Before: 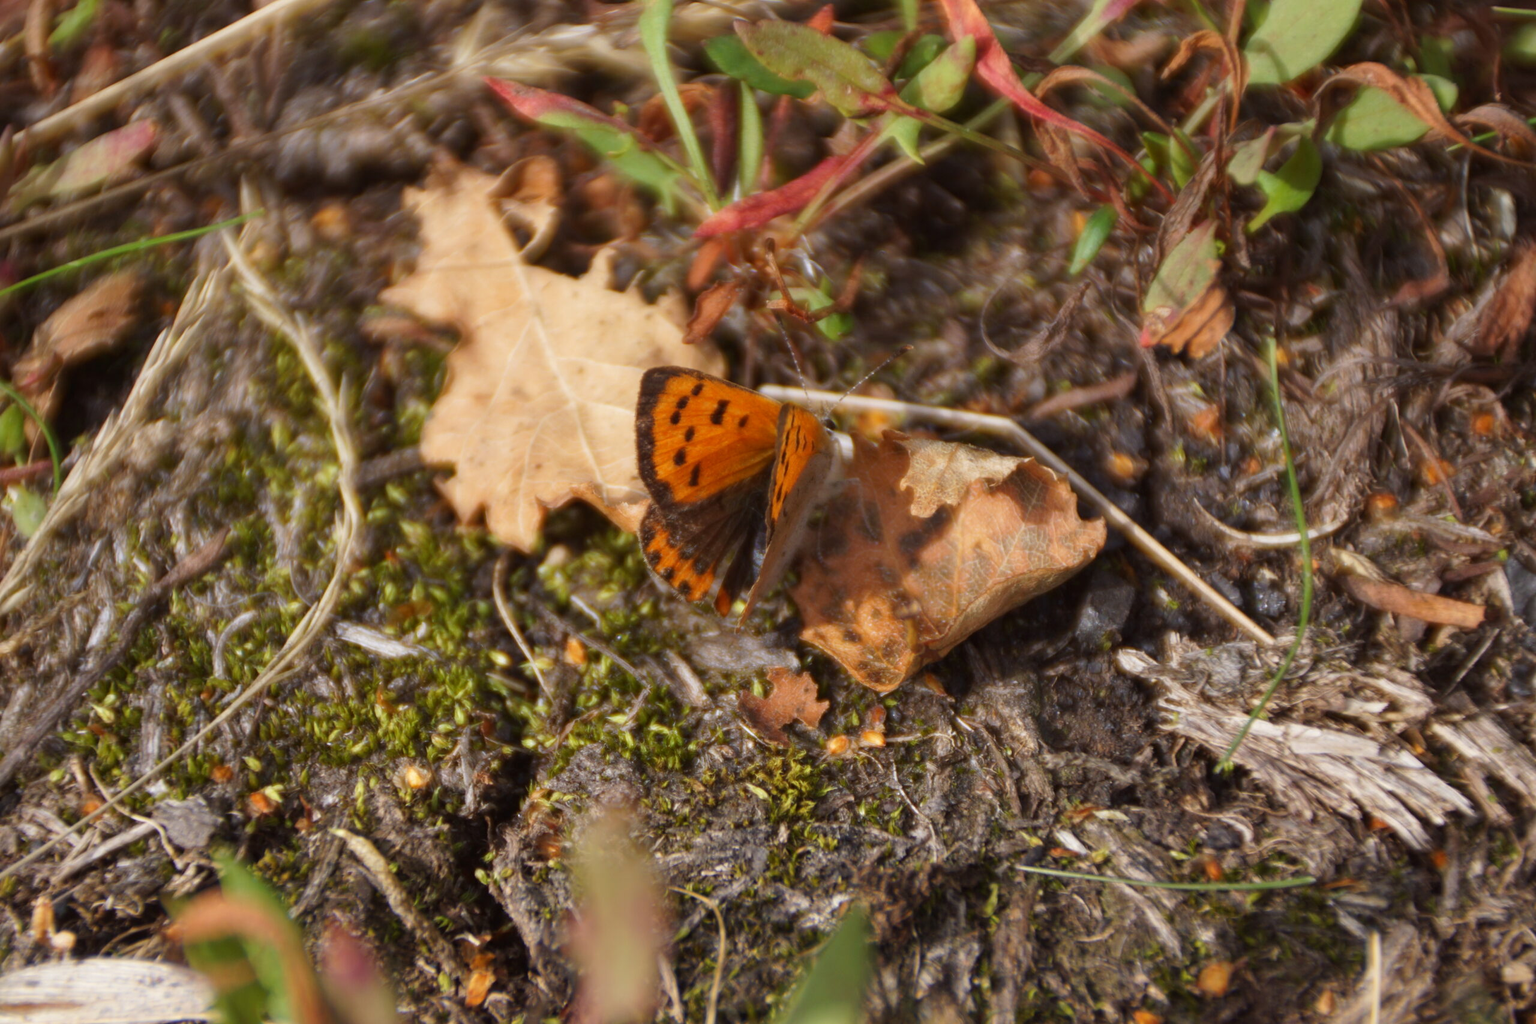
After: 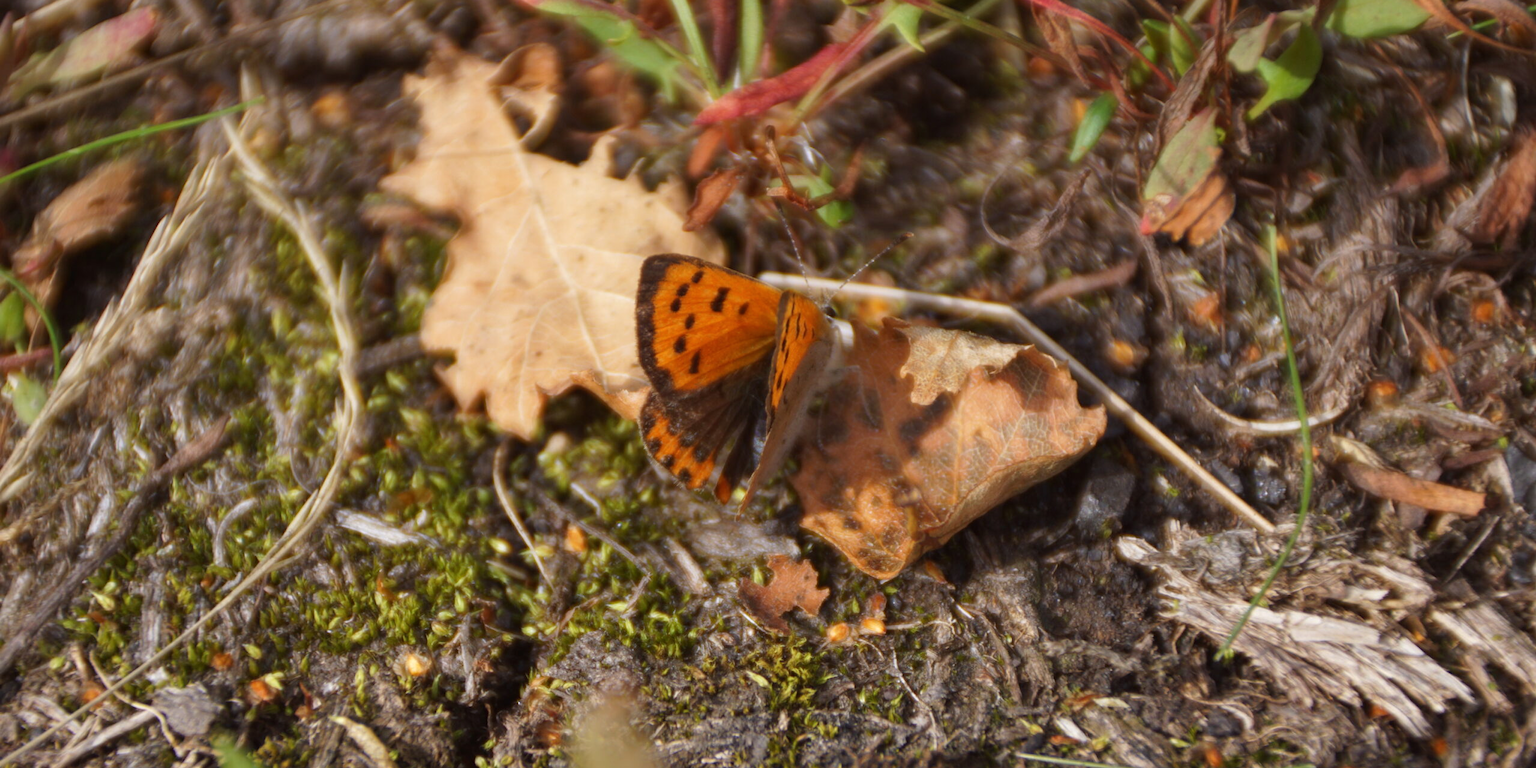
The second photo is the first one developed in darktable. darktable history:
crop: top 11.054%, bottom 13.906%
shadows and highlights: shadows 11.57, white point adjustment 1.28, highlights -1.25, soften with gaussian
